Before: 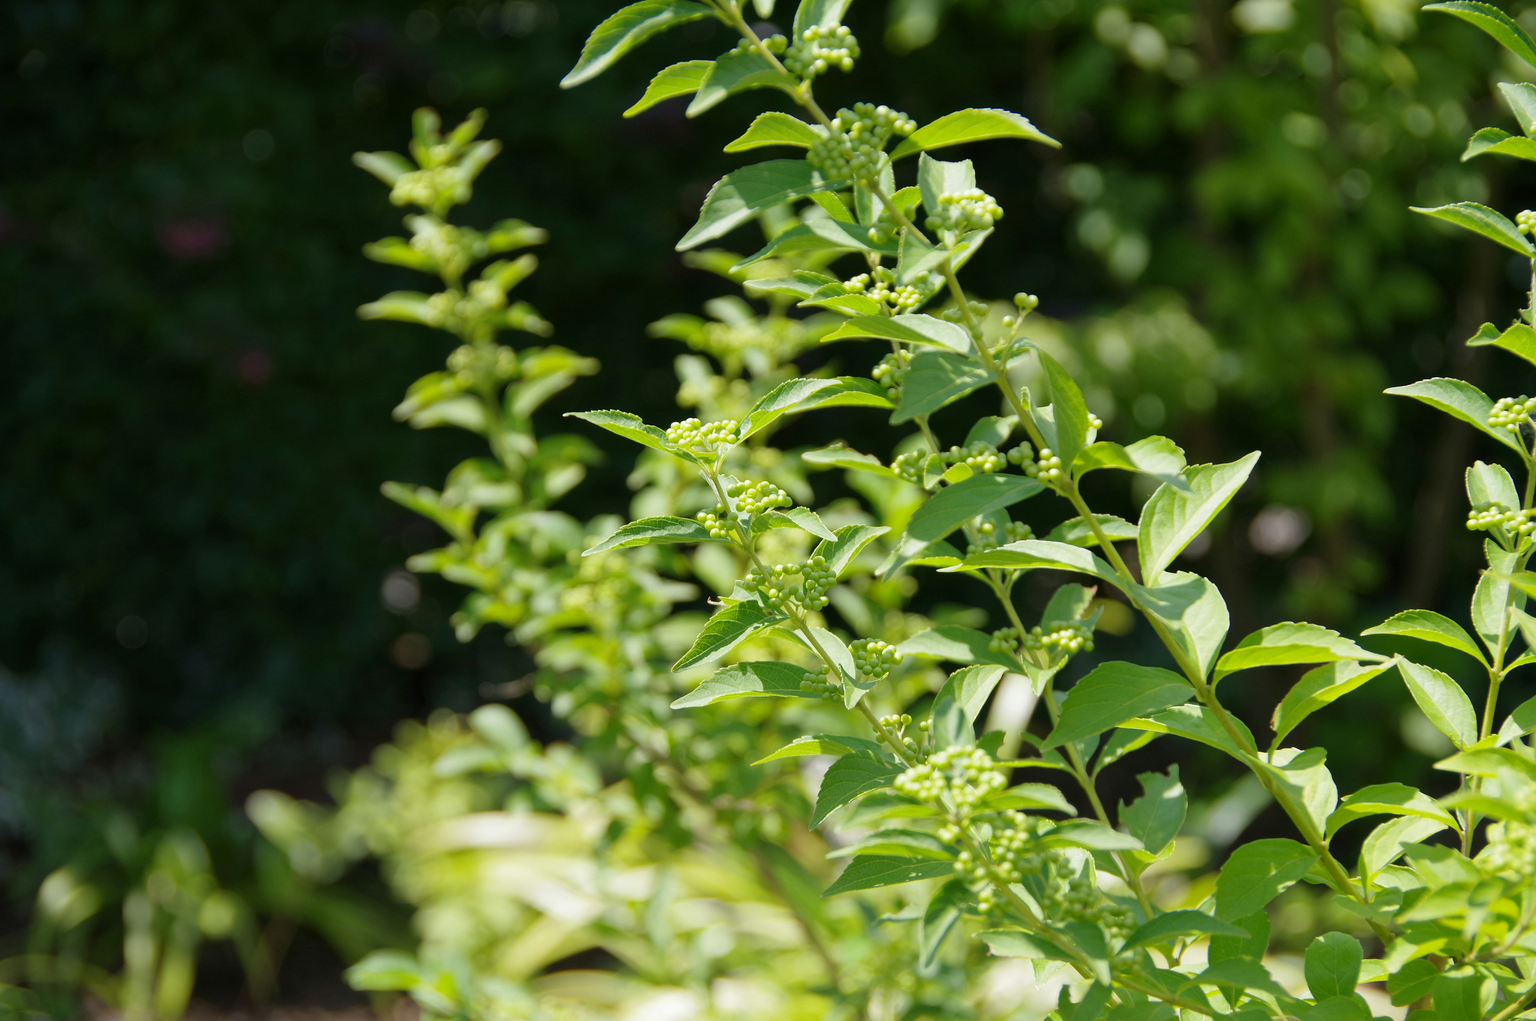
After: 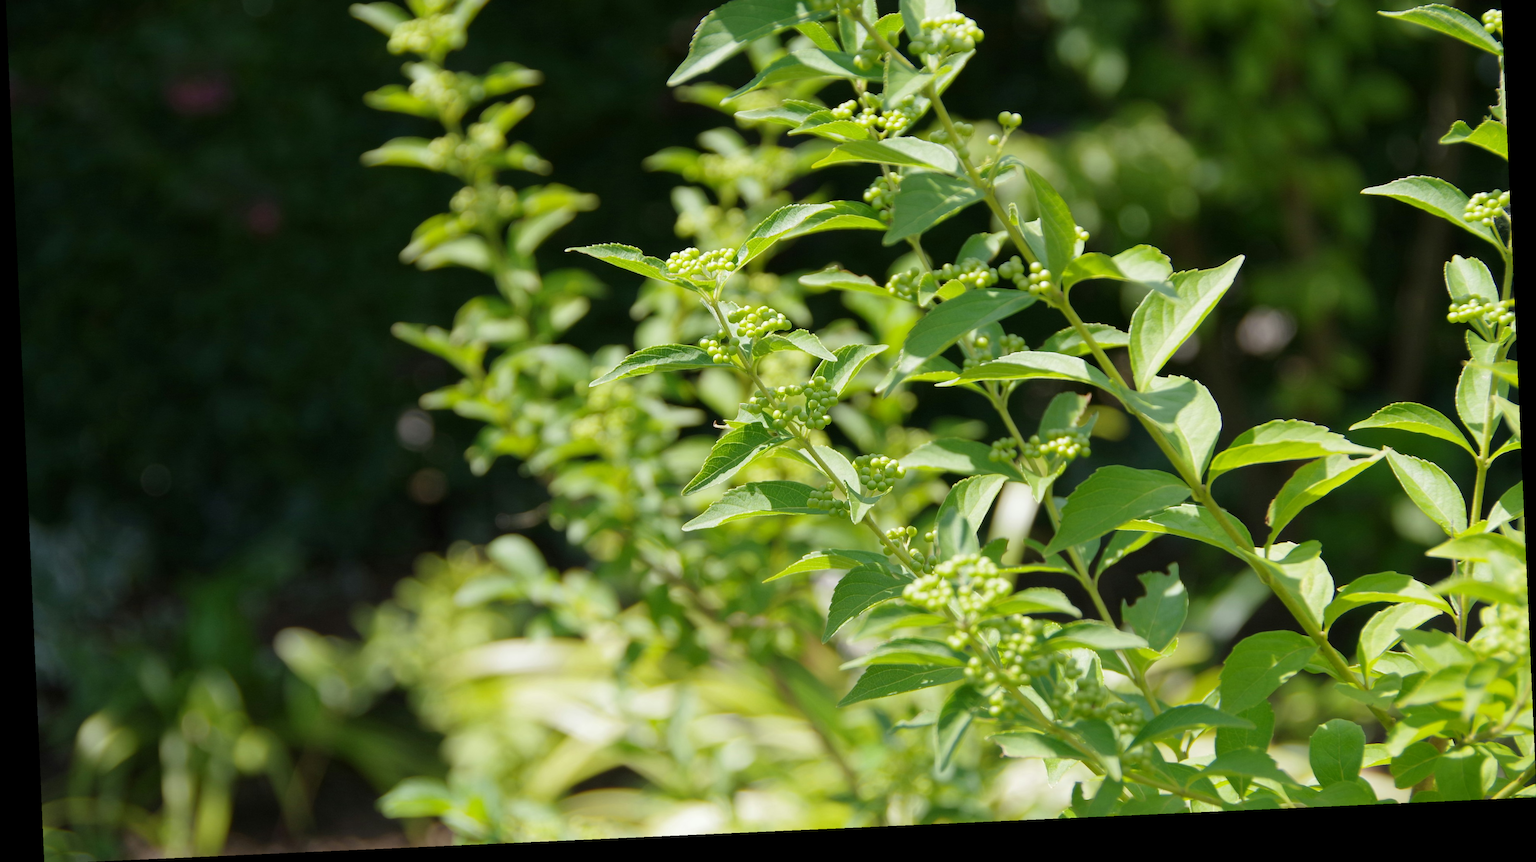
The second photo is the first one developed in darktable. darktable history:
crop and rotate: top 18.507%
rotate and perspective: rotation -2.56°, automatic cropping off
